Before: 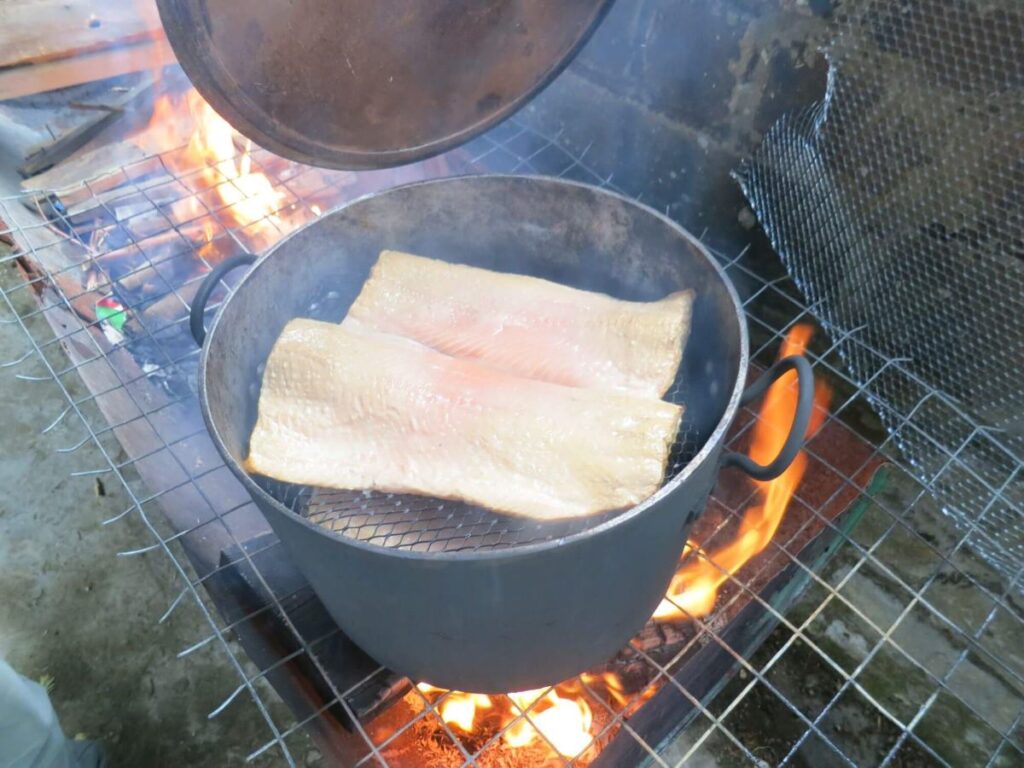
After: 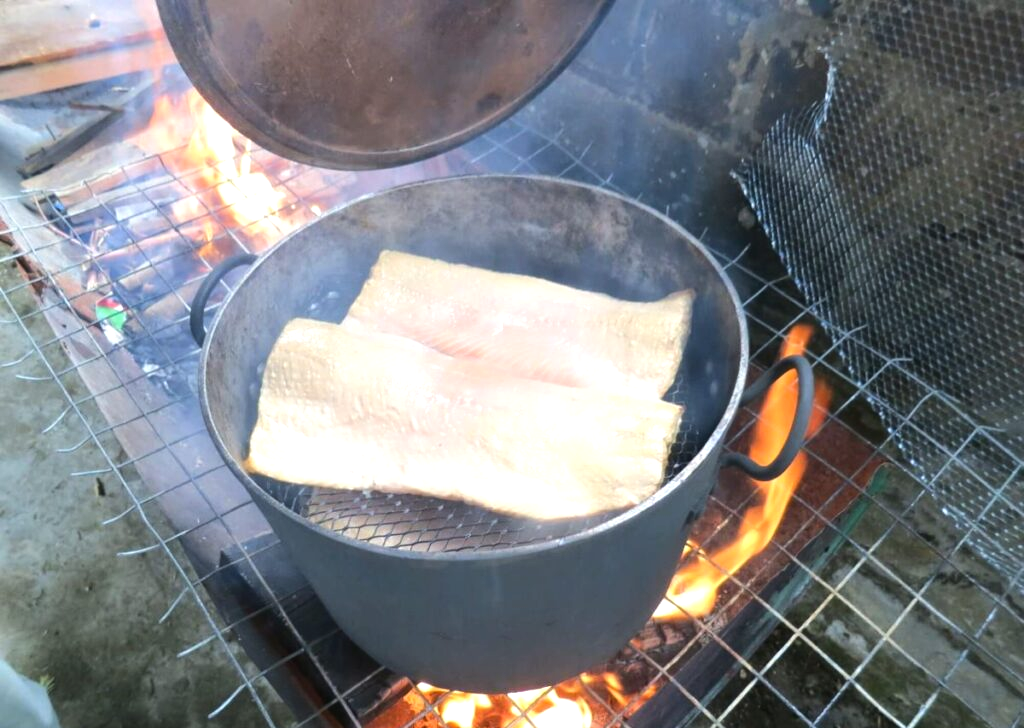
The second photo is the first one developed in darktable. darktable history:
crop and rotate: top 0%, bottom 5.097%
tone equalizer: -8 EV -0.417 EV, -7 EV -0.389 EV, -6 EV -0.333 EV, -5 EV -0.222 EV, -3 EV 0.222 EV, -2 EV 0.333 EV, -1 EV 0.389 EV, +0 EV 0.417 EV, edges refinement/feathering 500, mask exposure compensation -1.57 EV, preserve details no
